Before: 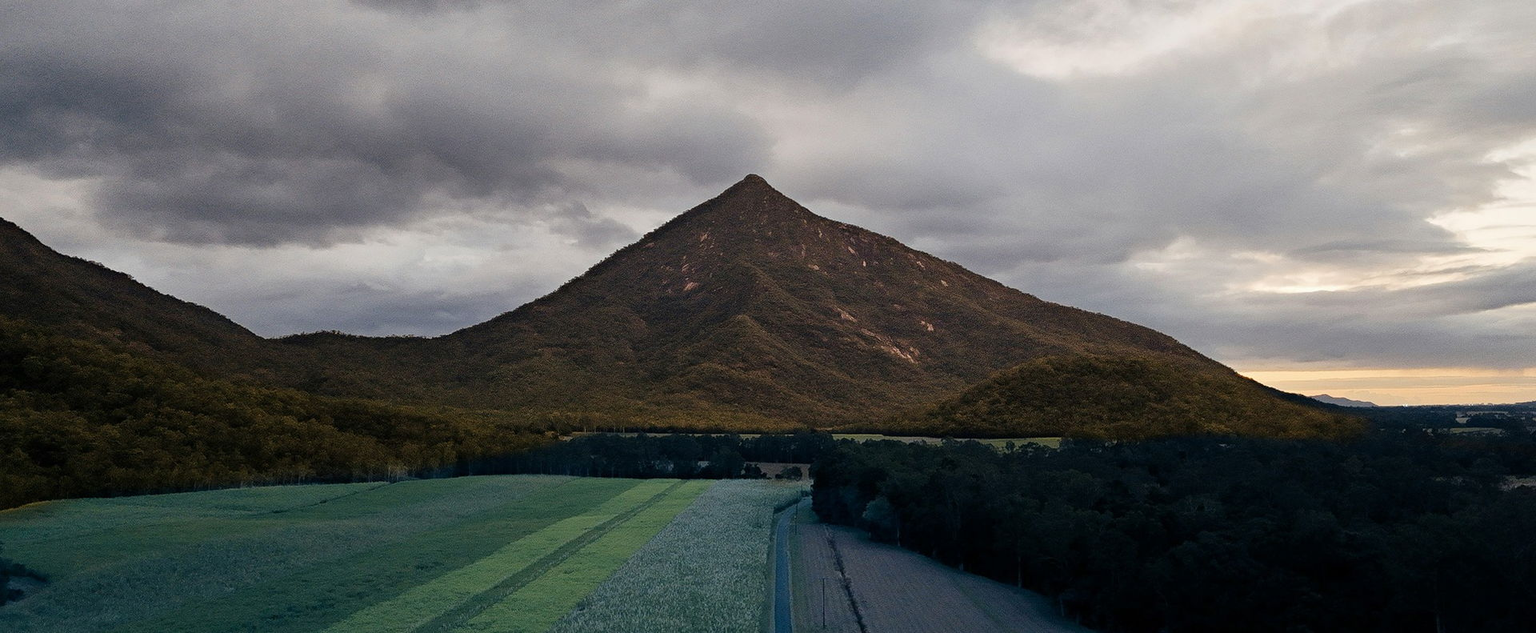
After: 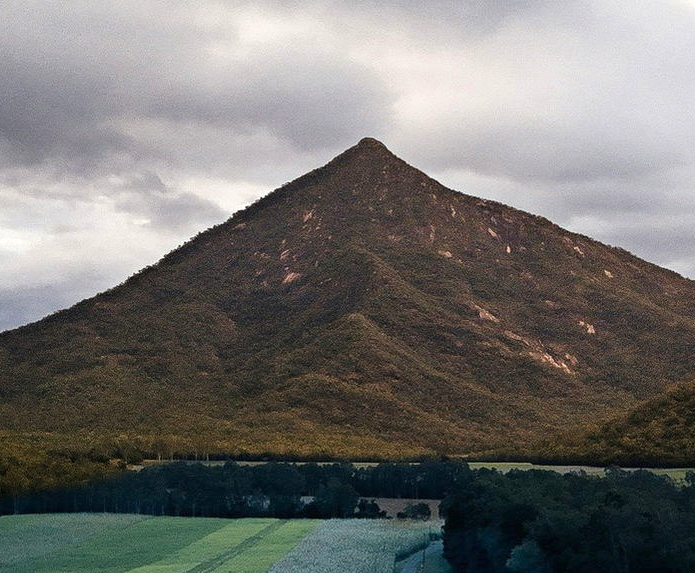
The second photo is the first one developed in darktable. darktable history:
exposure: black level correction 0, exposure 0.691 EV, compensate highlight preservation false
crop and rotate: left 29.827%, top 10.217%, right 33.944%, bottom 17.255%
